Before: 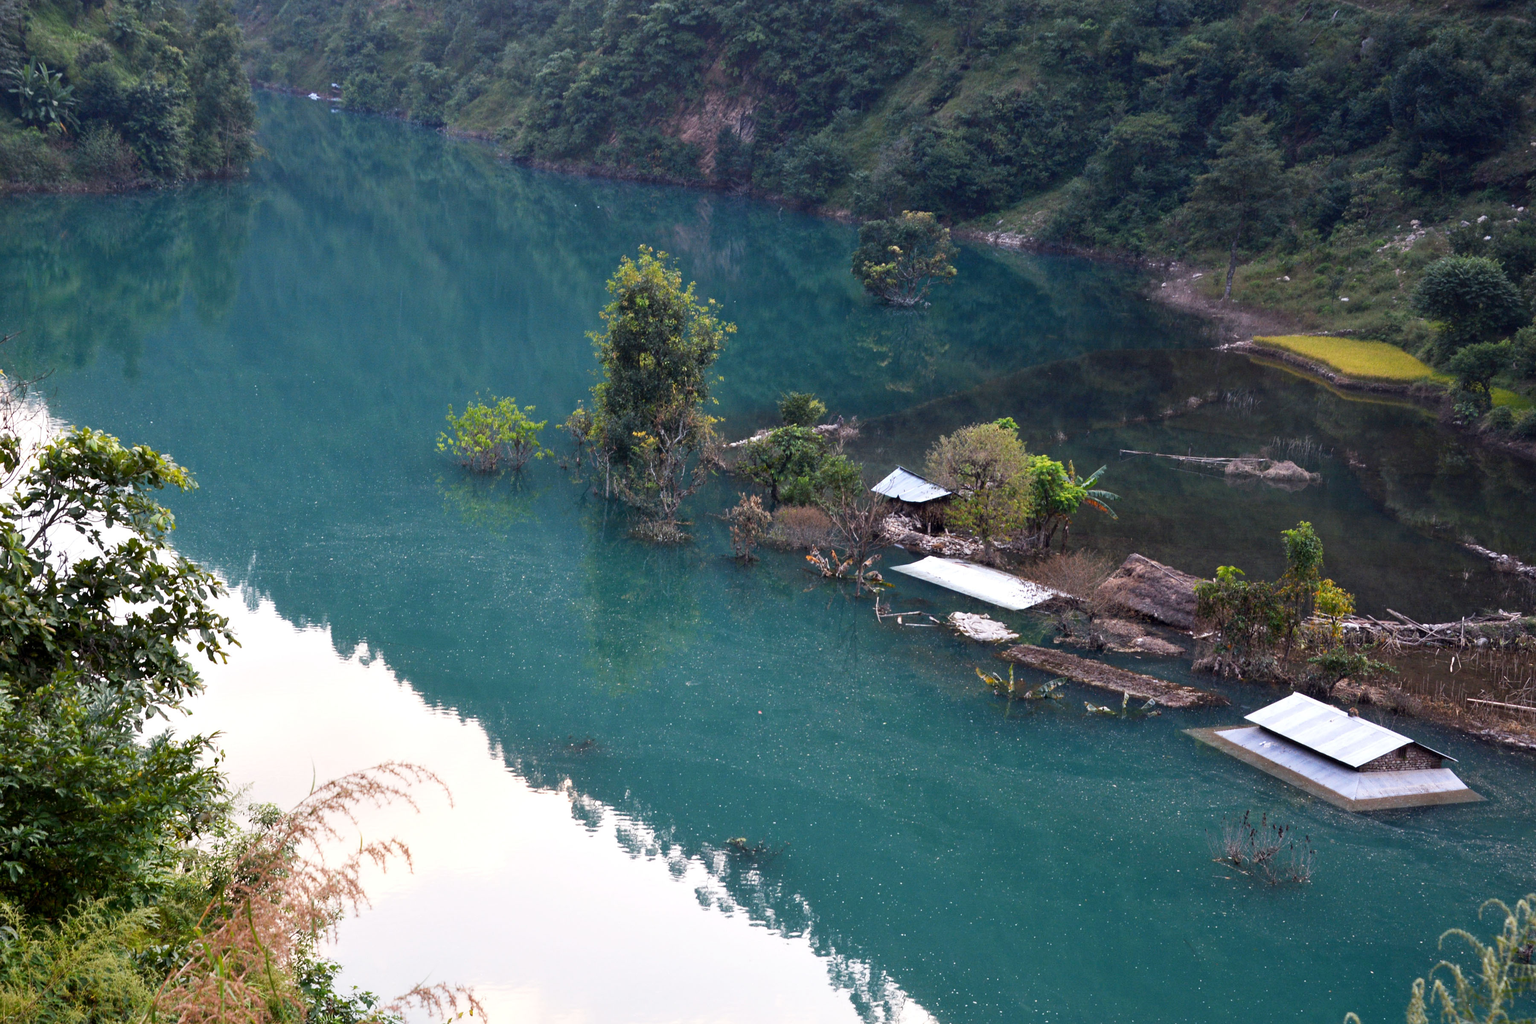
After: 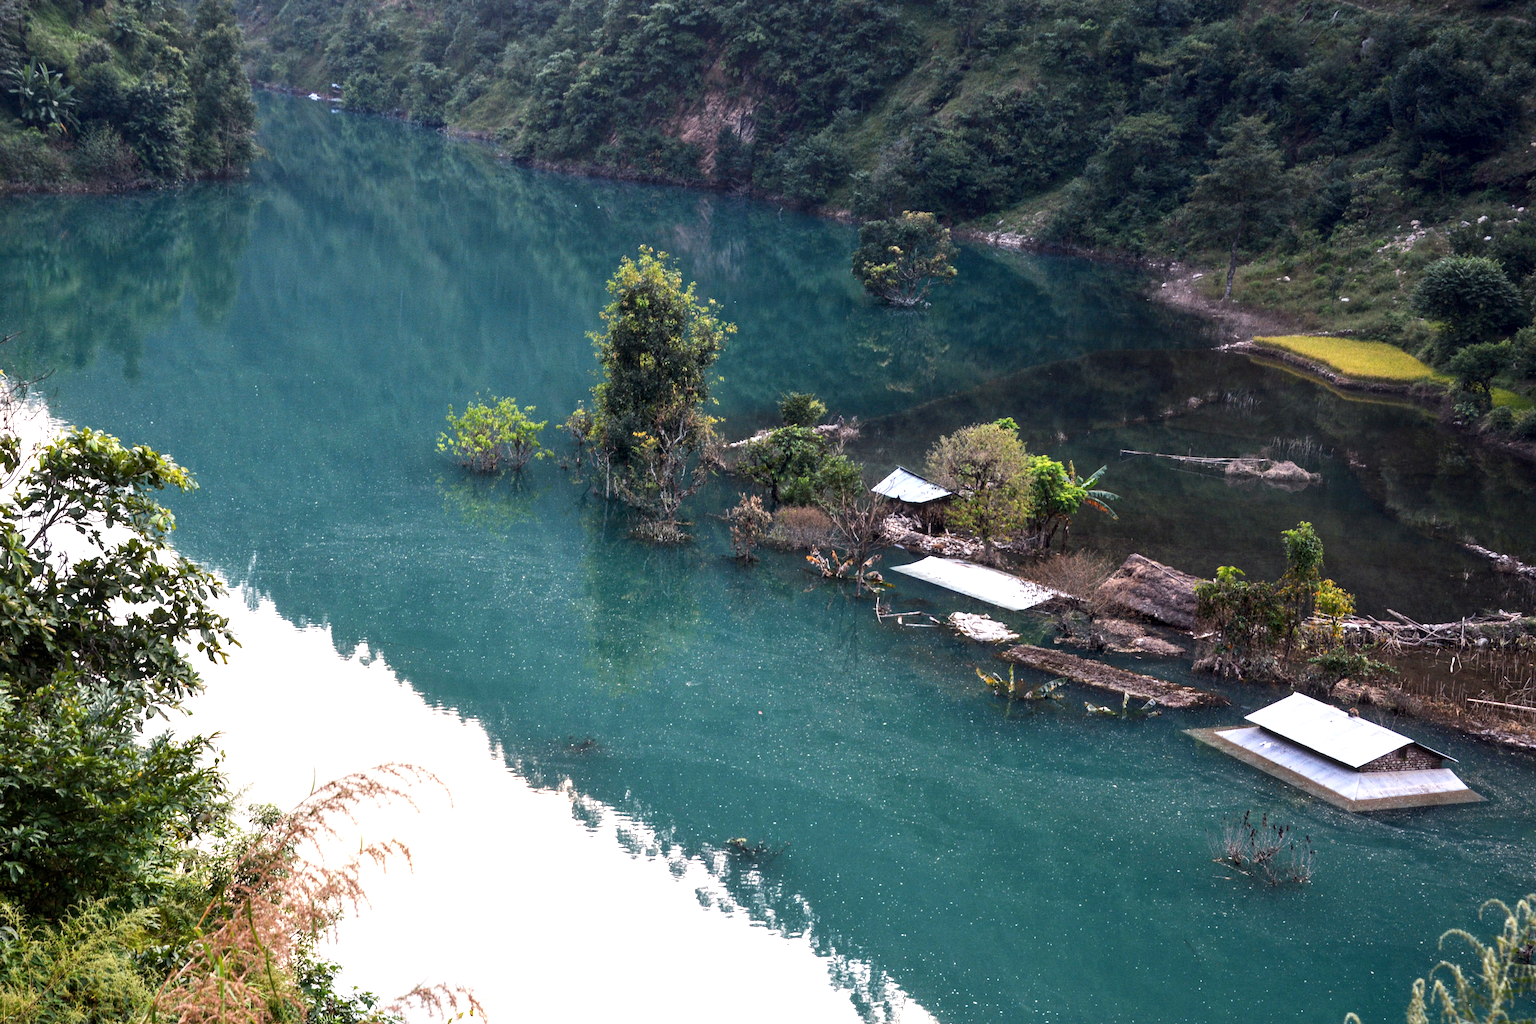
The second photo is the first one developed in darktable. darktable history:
local contrast: on, module defaults
tone equalizer: -8 EV -0.417 EV, -7 EV -0.389 EV, -6 EV -0.333 EV, -5 EV -0.222 EV, -3 EV 0.222 EV, -2 EV 0.333 EV, -1 EV 0.389 EV, +0 EV 0.417 EV, edges refinement/feathering 500, mask exposure compensation -1.57 EV, preserve details no
white balance: red 1.009, blue 0.985
